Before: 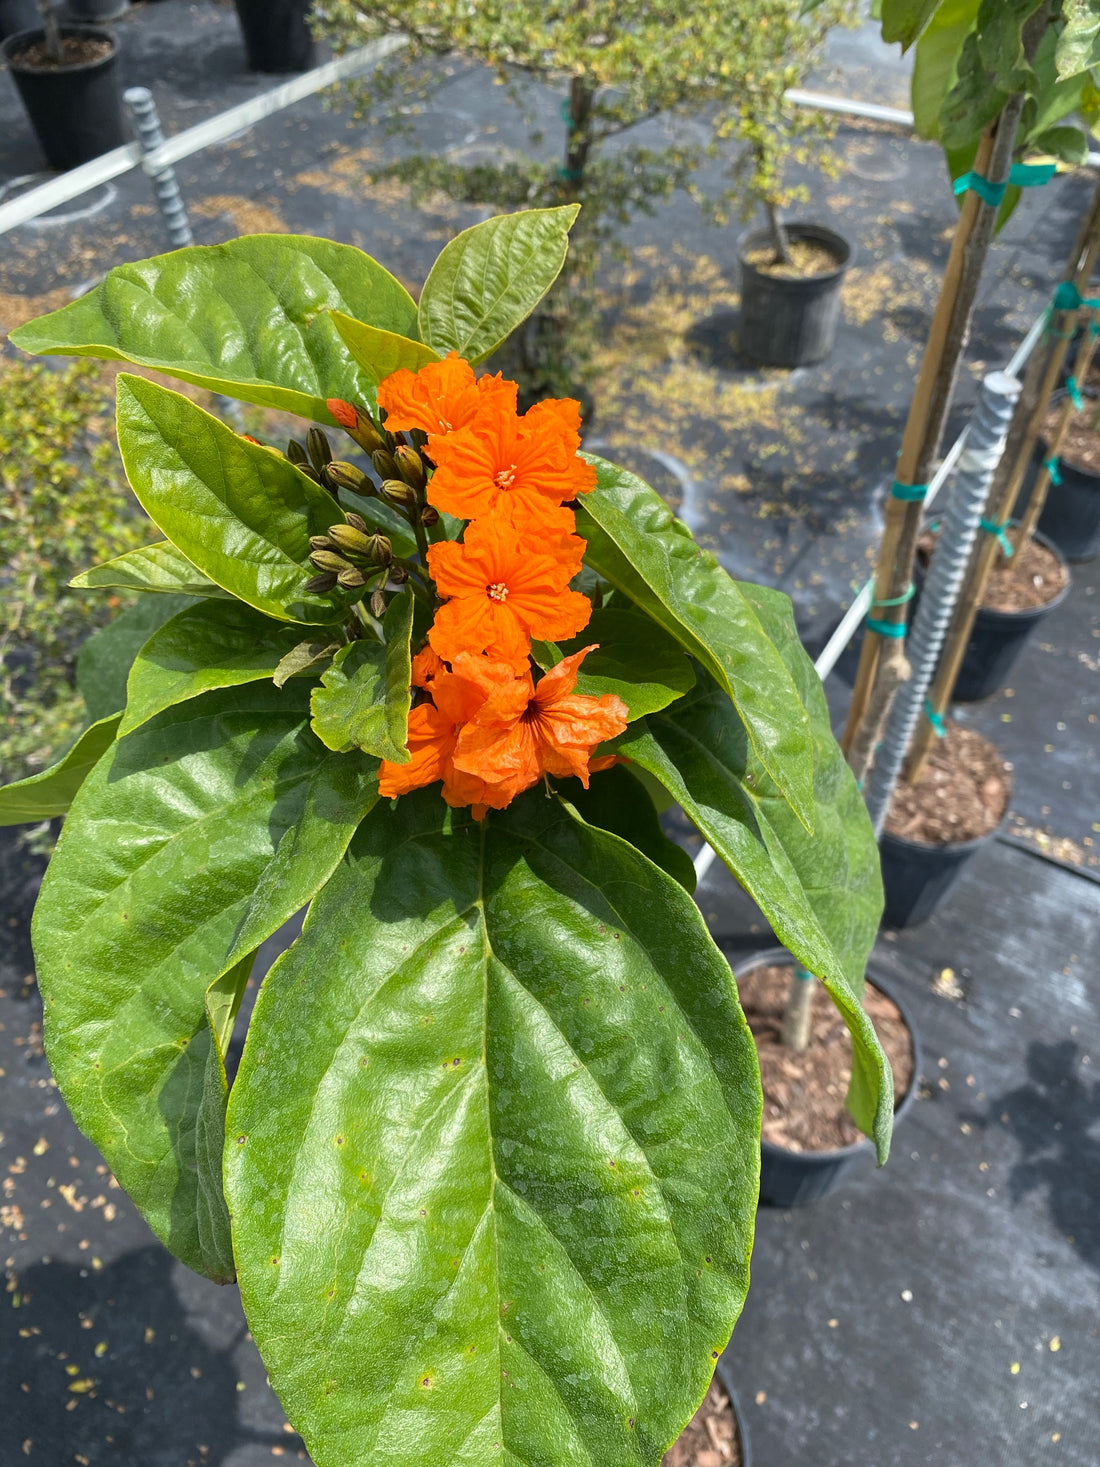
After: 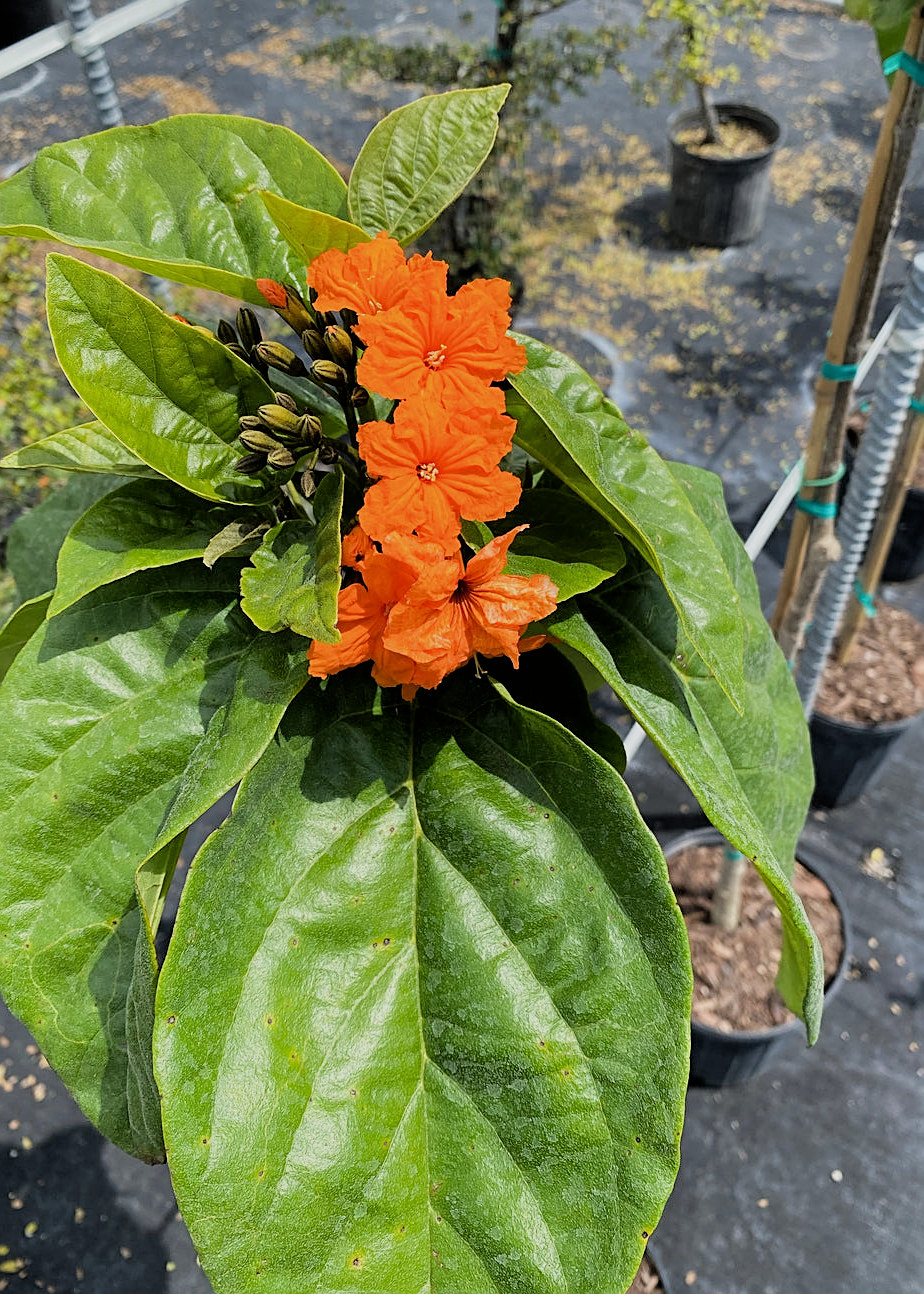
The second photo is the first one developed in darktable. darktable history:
filmic rgb: black relative exposure -5 EV, hardness 2.88, contrast 1.1
crop: left 6.446%, top 8.188%, right 9.538%, bottom 3.548%
sharpen: on, module defaults
